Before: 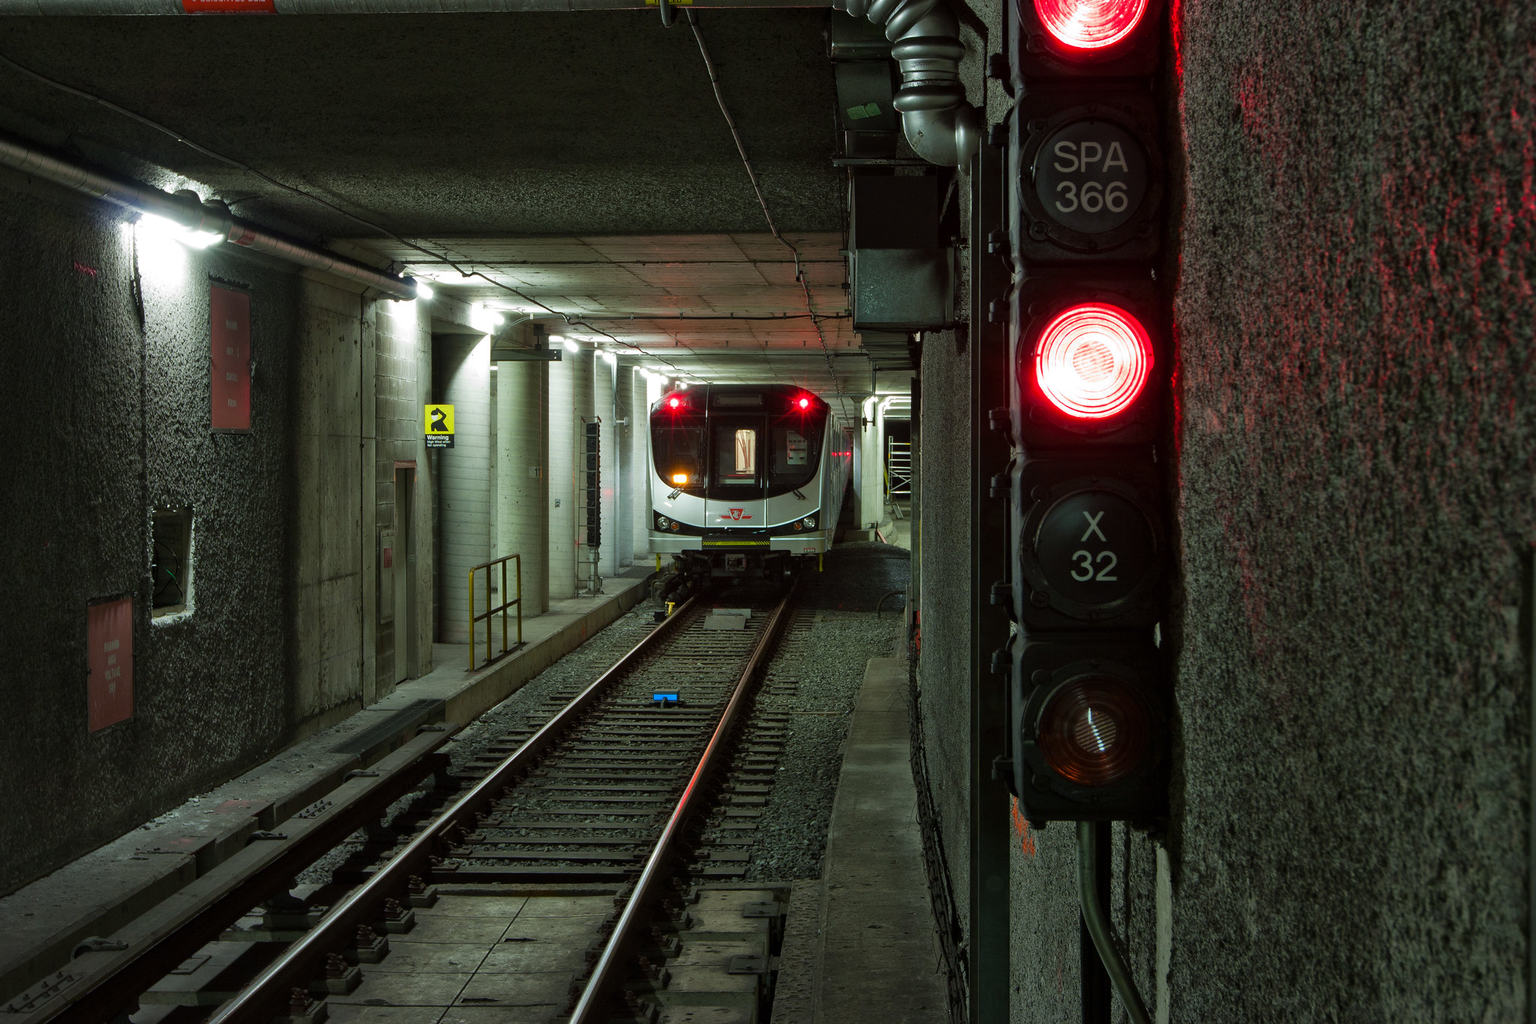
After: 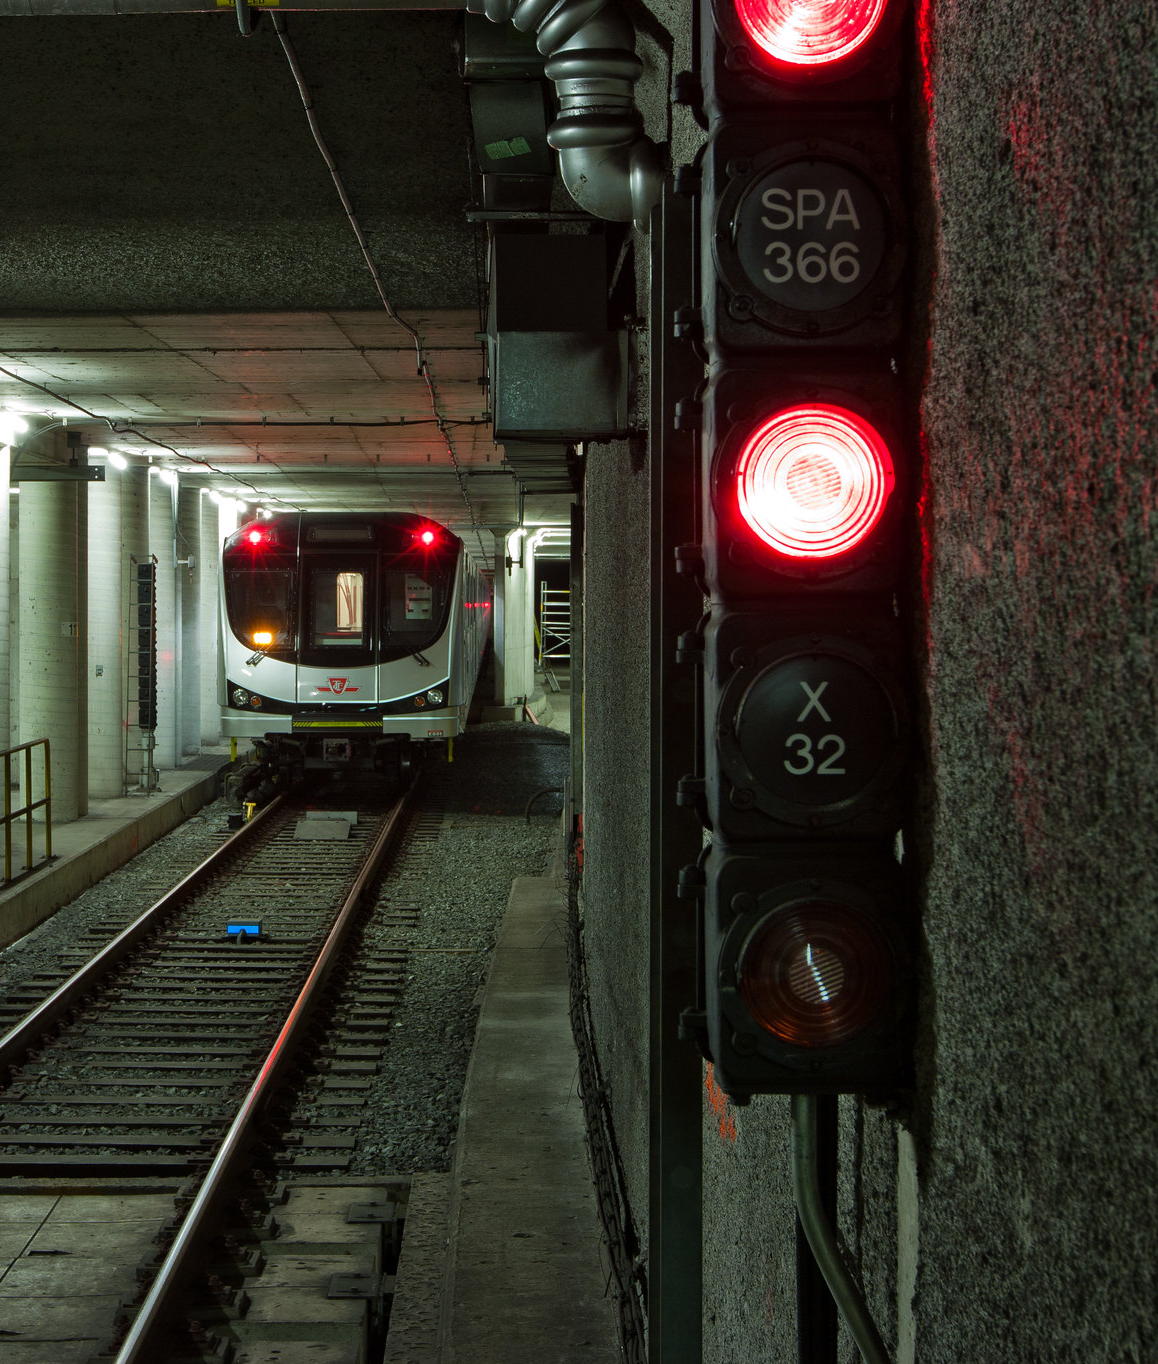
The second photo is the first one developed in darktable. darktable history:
crop: left 31.455%, top 0.004%, right 12%
